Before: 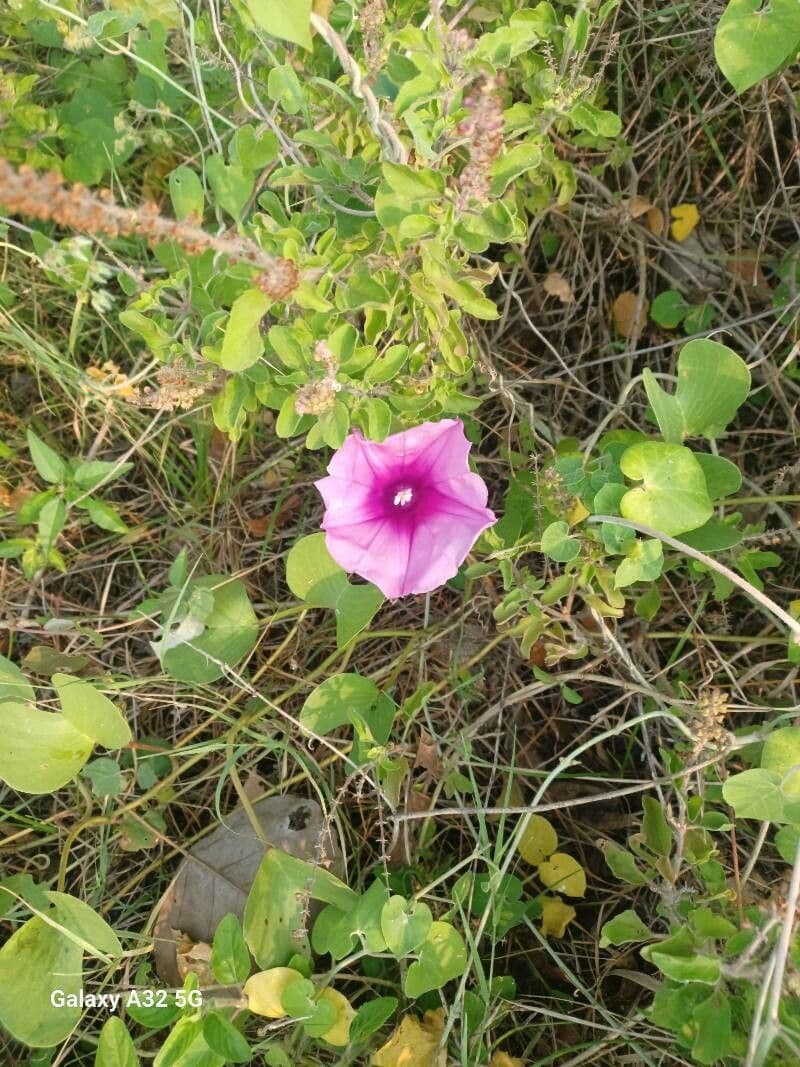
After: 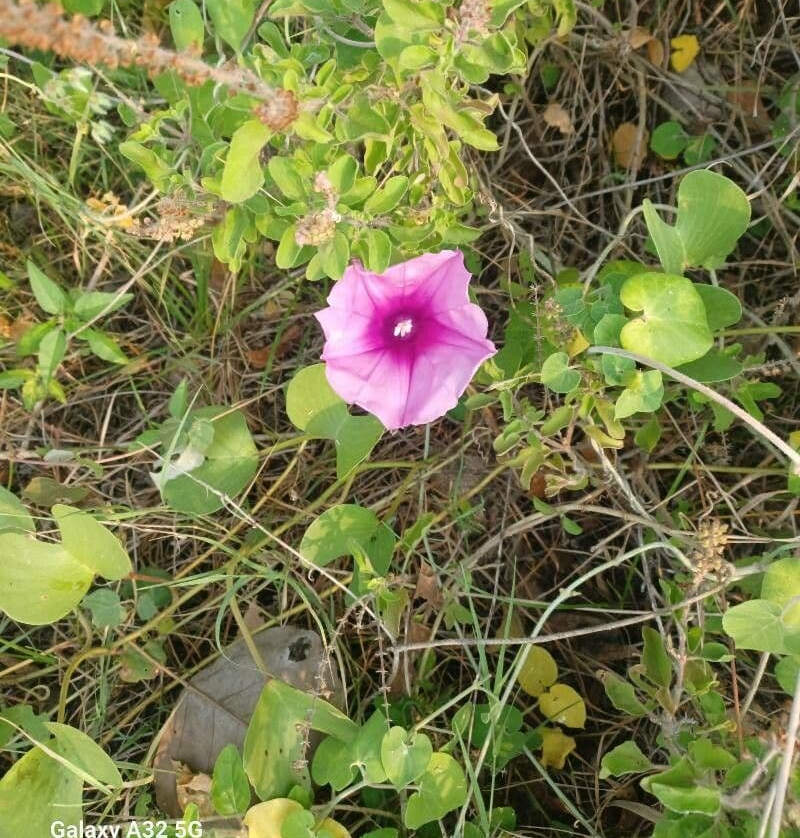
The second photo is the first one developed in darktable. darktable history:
crop and rotate: top 15.912%, bottom 5.549%
